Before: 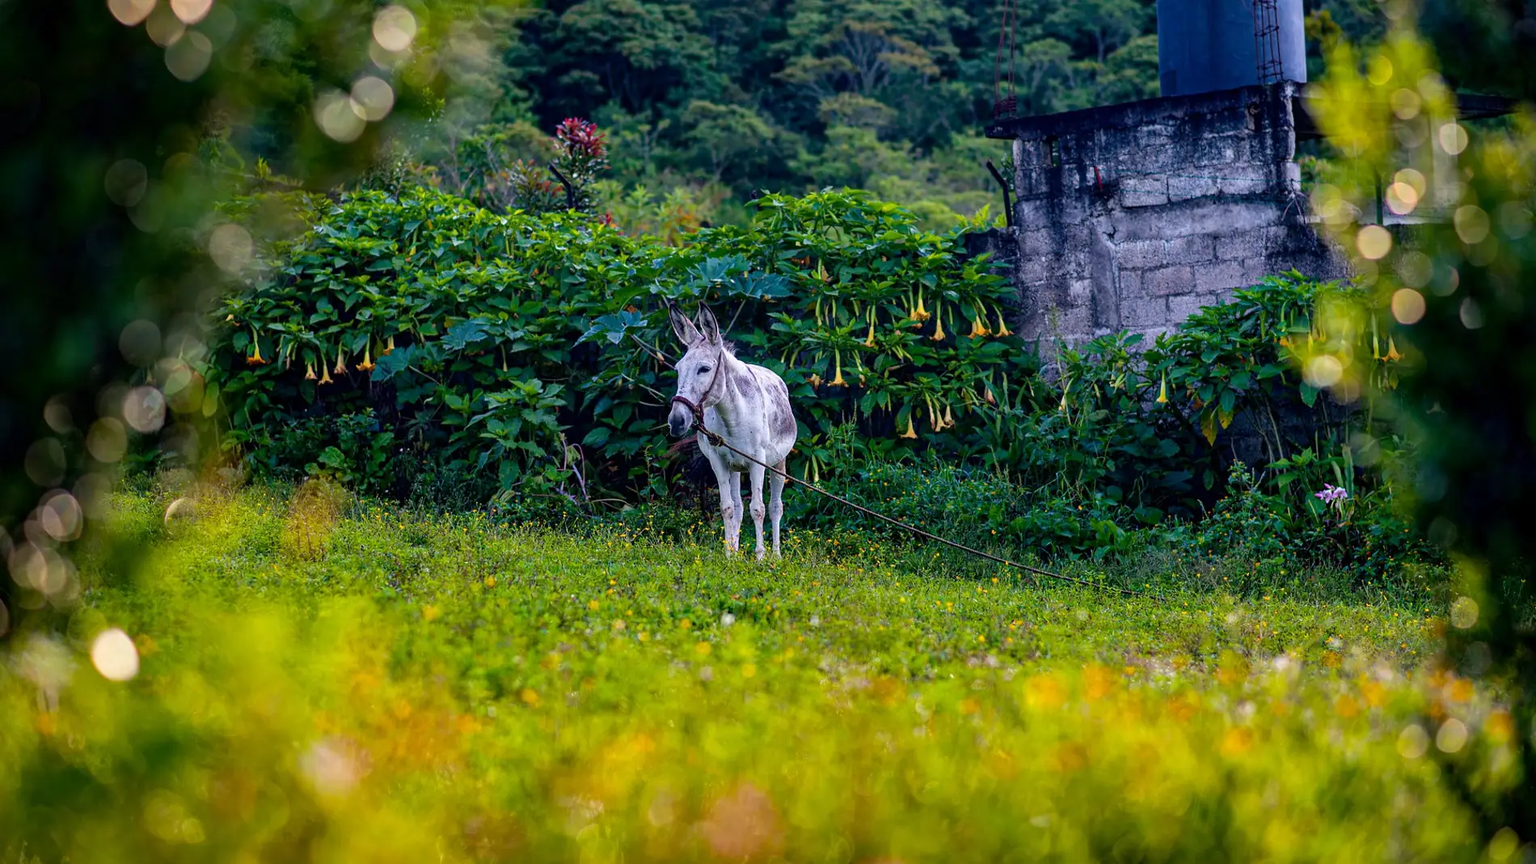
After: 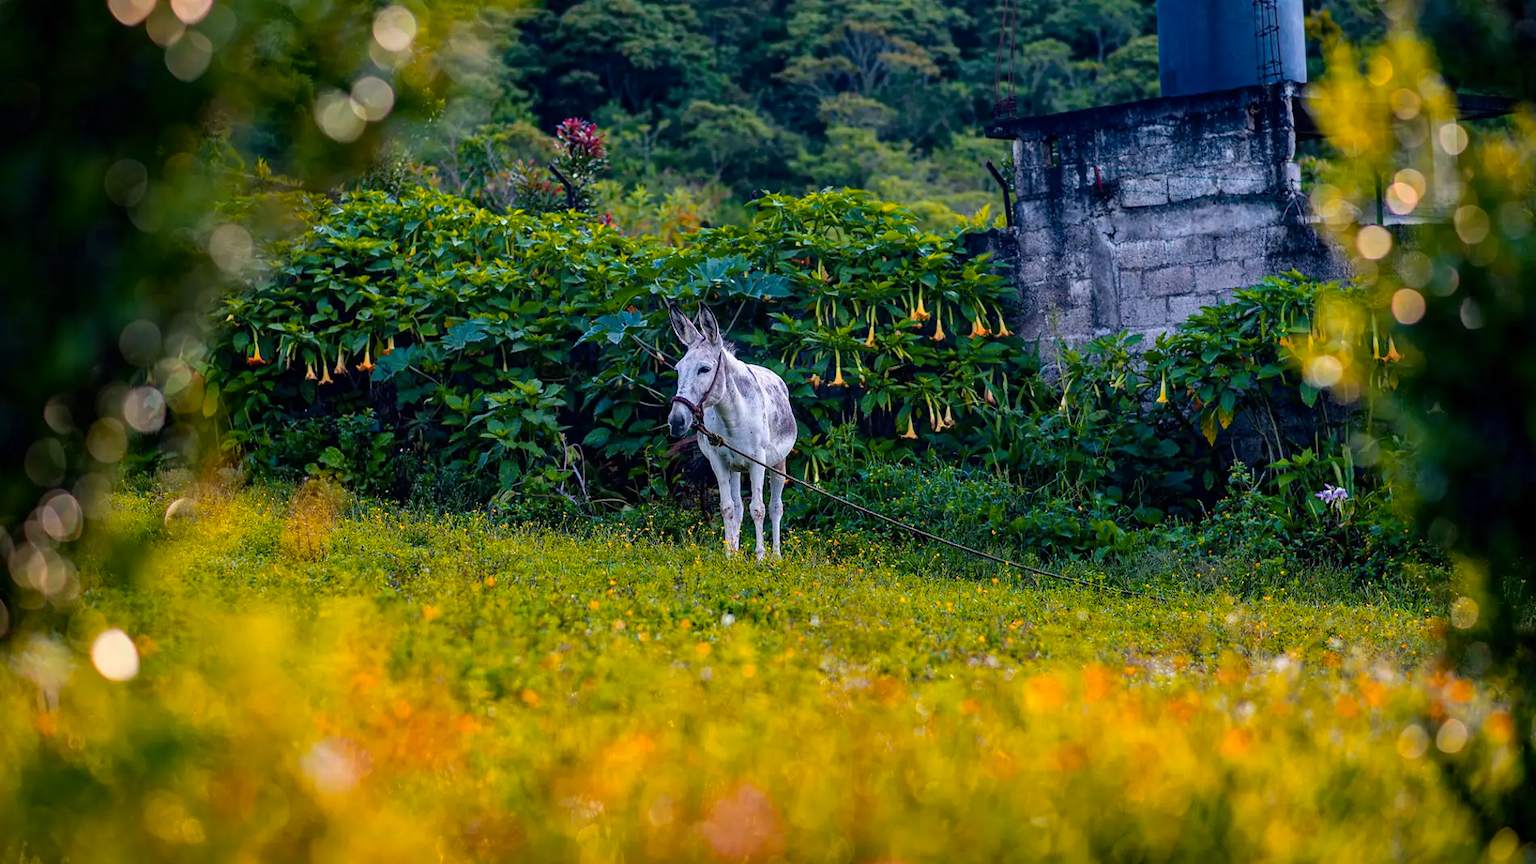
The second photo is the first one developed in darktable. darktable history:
exposure: compensate highlight preservation false
color zones: curves: ch1 [(0.239, 0.552) (0.75, 0.5)]; ch2 [(0.25, 0.462) (0.749, 0.457)], mix 25.94%
